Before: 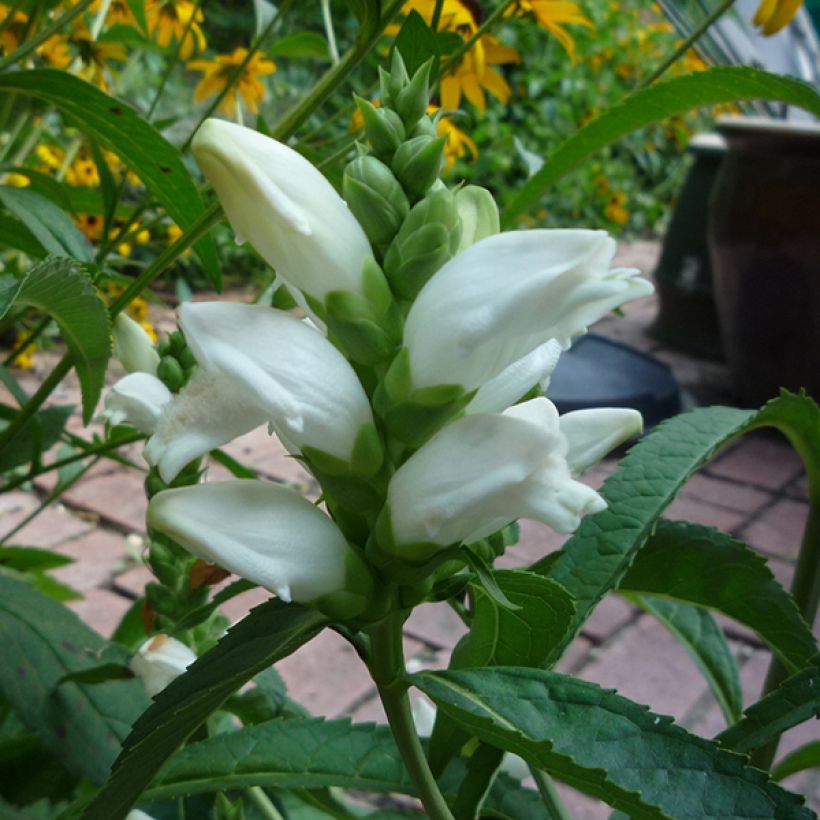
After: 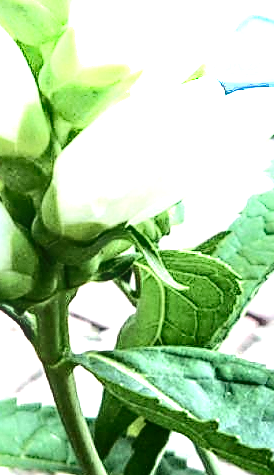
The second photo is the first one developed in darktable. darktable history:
crop: left 40.786%, top 39.14%, right 25.75%, bottom 2.859%
local contrast: detail 150%
tone curve: curves: ch0 [(0, 0.026) (0.155, 0.133) (0.272, 0.34) (0.434, 0.625) (0.676, 0.871) (0.994, 0.955)], color space Lab, independent channels, preserve colors none
levels: levels [0, 0.352, 0.703]
shadows and highlights: highlights 68.93, highlights color adjustment 89.04%, soften with gaussian
sharpen: on, module defaults
